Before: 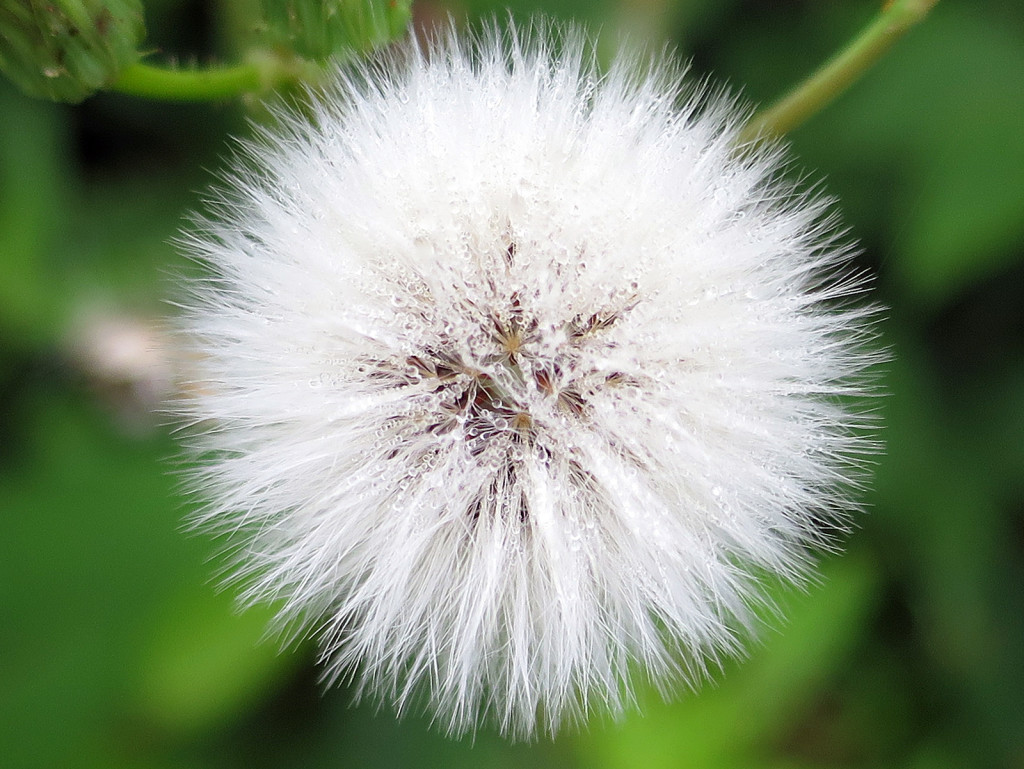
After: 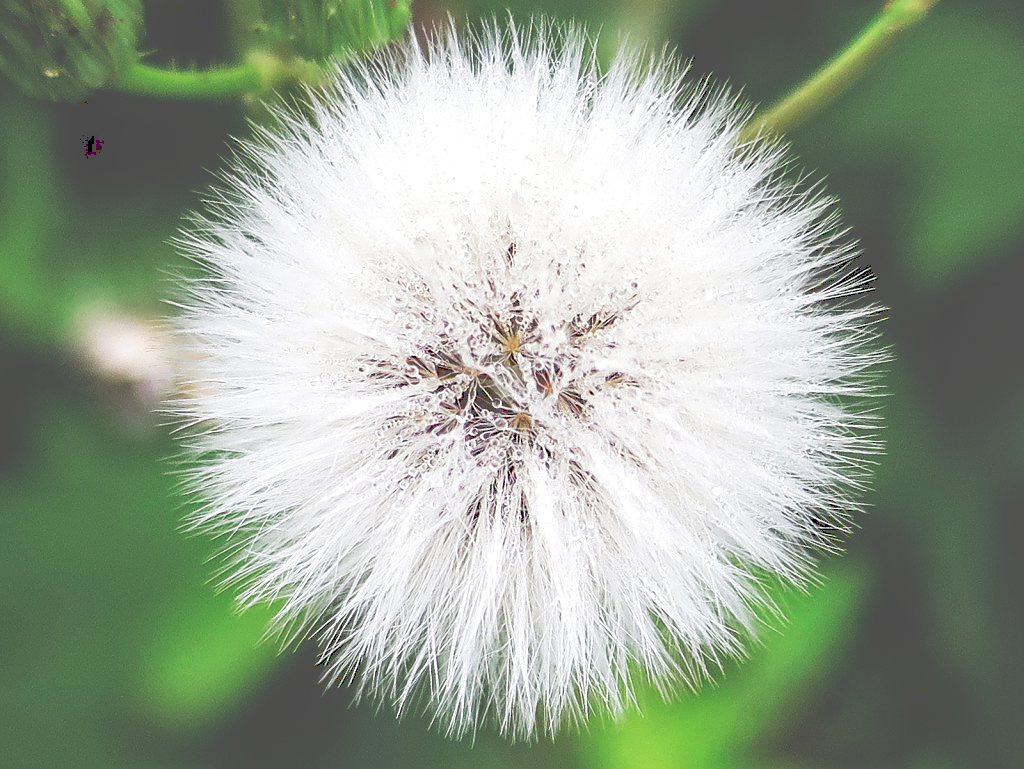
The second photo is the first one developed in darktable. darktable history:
local contrast: detail 130%
sharpen: on, module defaults
tone curve: curves: ch0 [(0, 0) (0.003, 0.334) (0.011, 0.338) (0.025, 0.338) (0.044, 0.338) (0.069, 0.339) (0.1, 0.342) (0.136, 0.343) (0.177, 0.349) (0.224, 0.36) (0.277, 0.385) (0.335, 0.42) (0.399, 0.465) (0.468, 0.535) (0.543, 0.632) (0.623, 0.73) (0.709, 0.814) (0.801, 0.879) (0.898, 0.935) (1, 1)], preserve colors none
